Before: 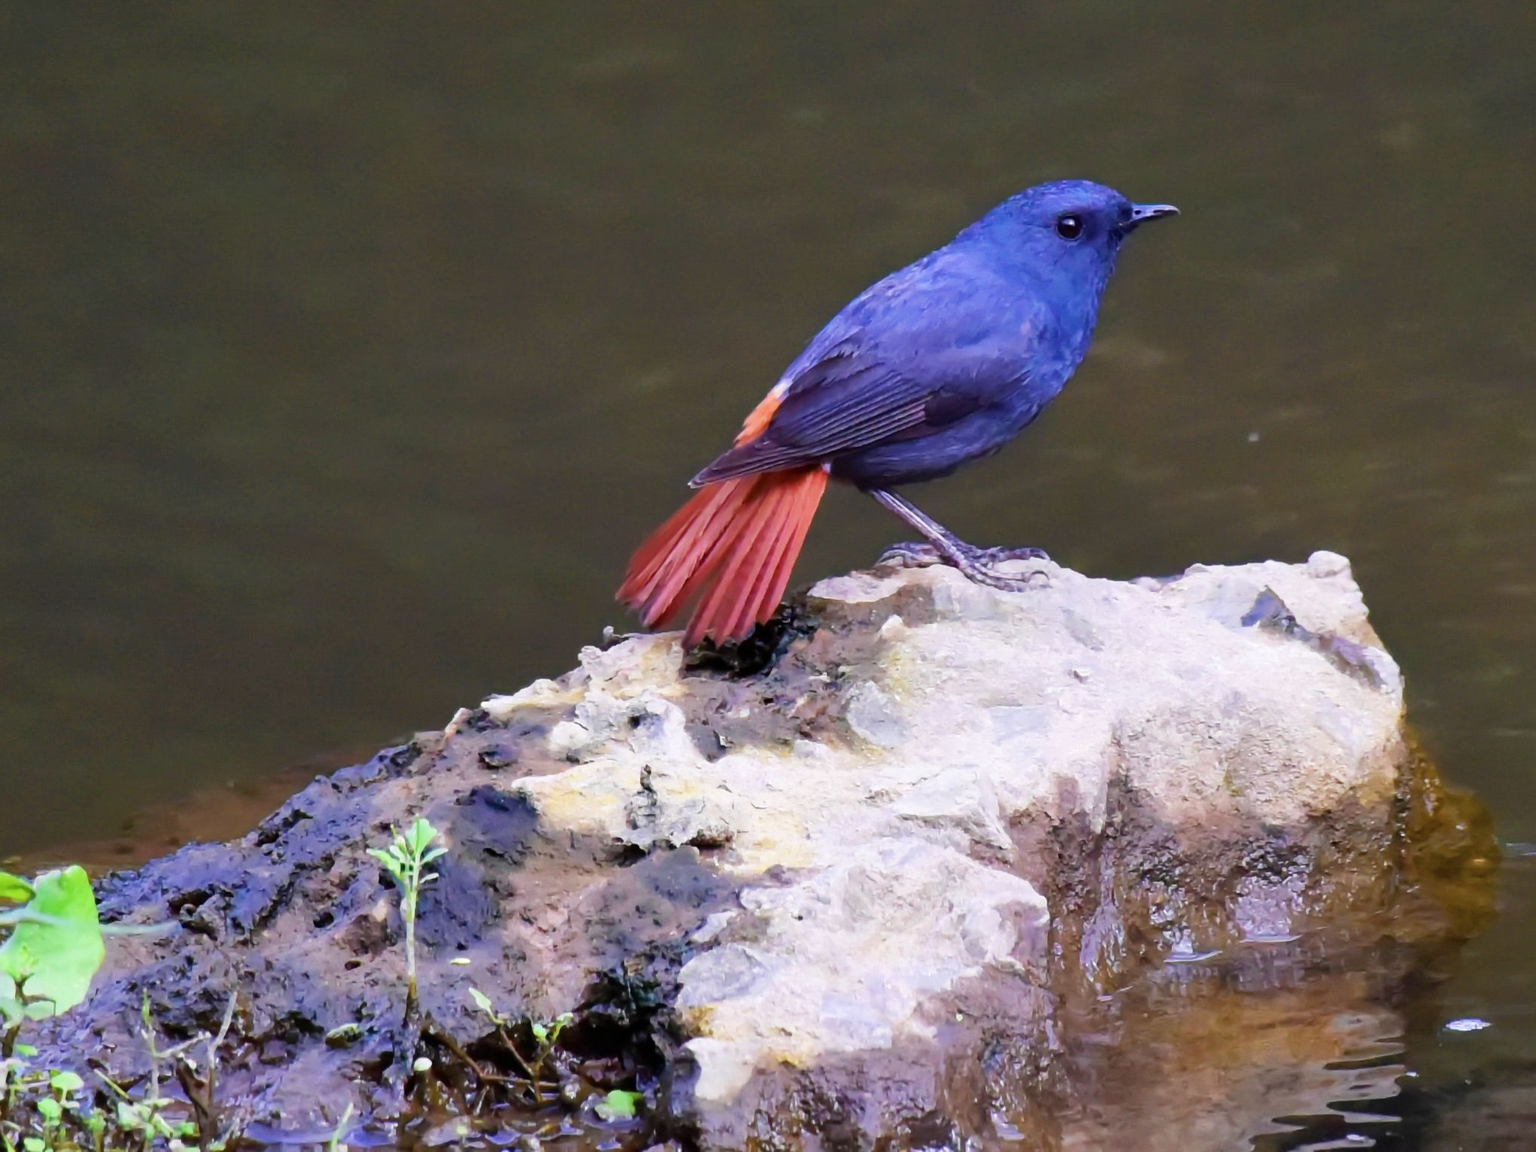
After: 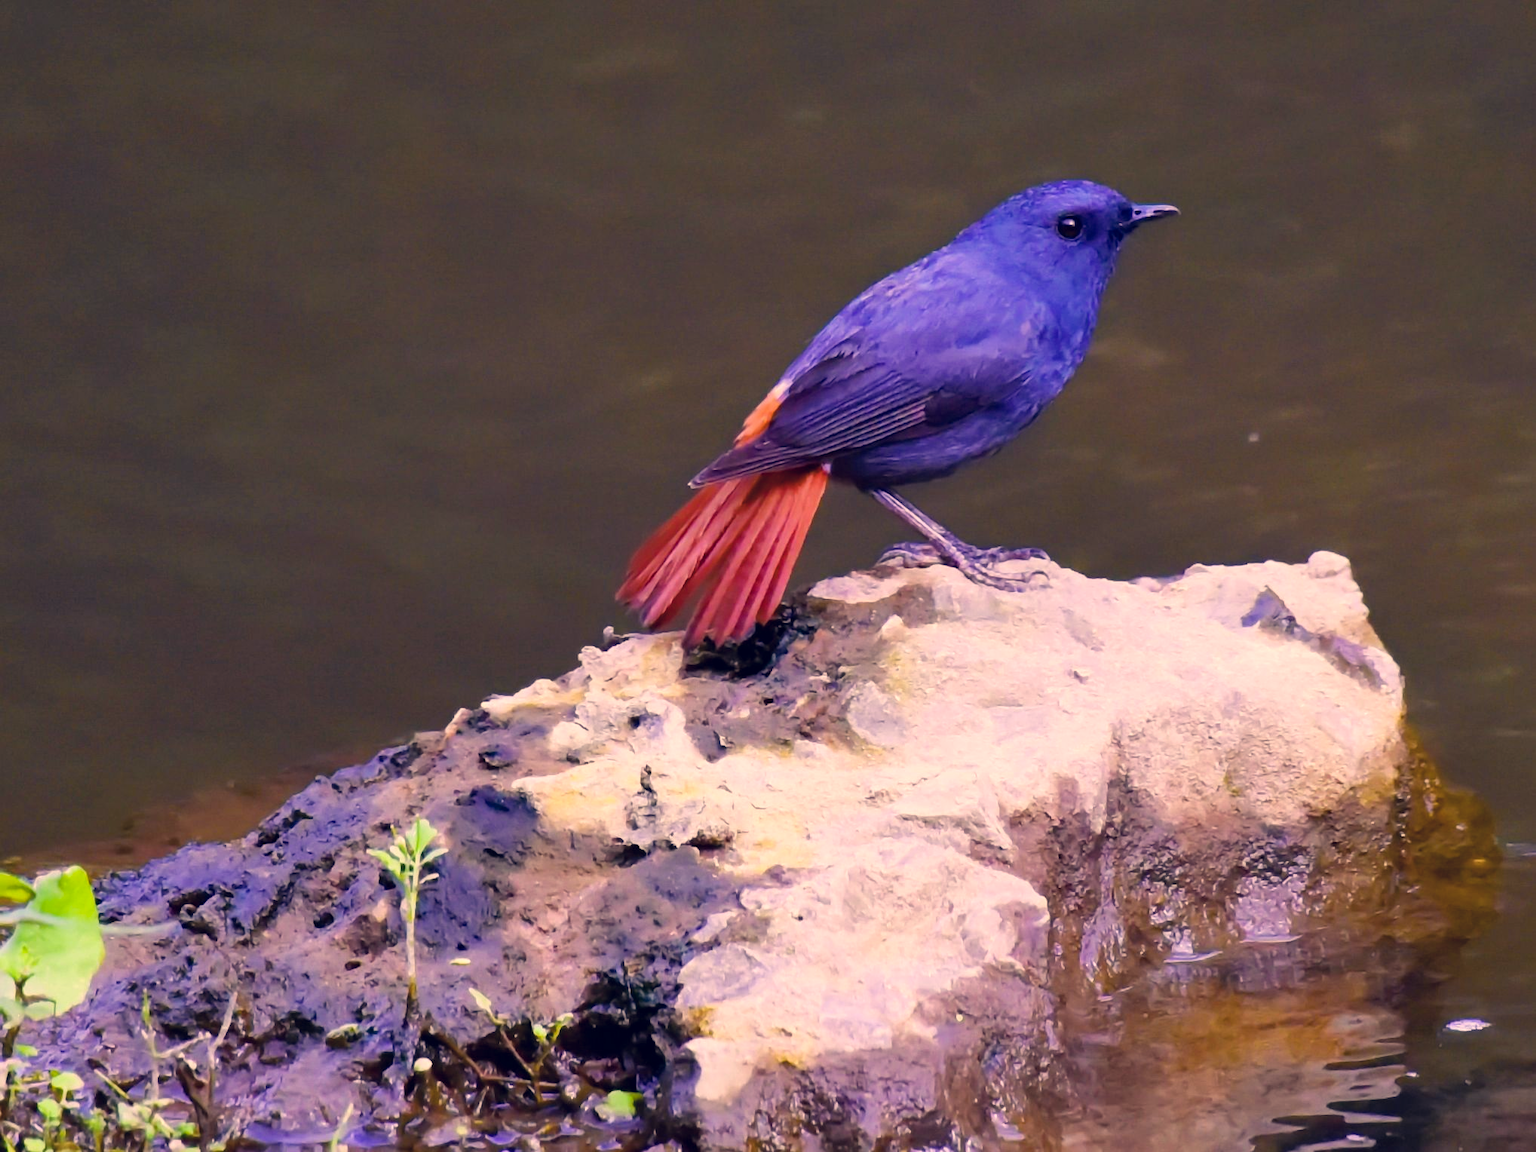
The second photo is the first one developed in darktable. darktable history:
color balance rgb: linear chroma grading › global chroma 15%, perceptual saturation grading › global saturation 30%
color correction: highlights a* 19.59, highlights b* 27.49, shadows a* 3.46, shadows b* -17.28, saturation 0.73
